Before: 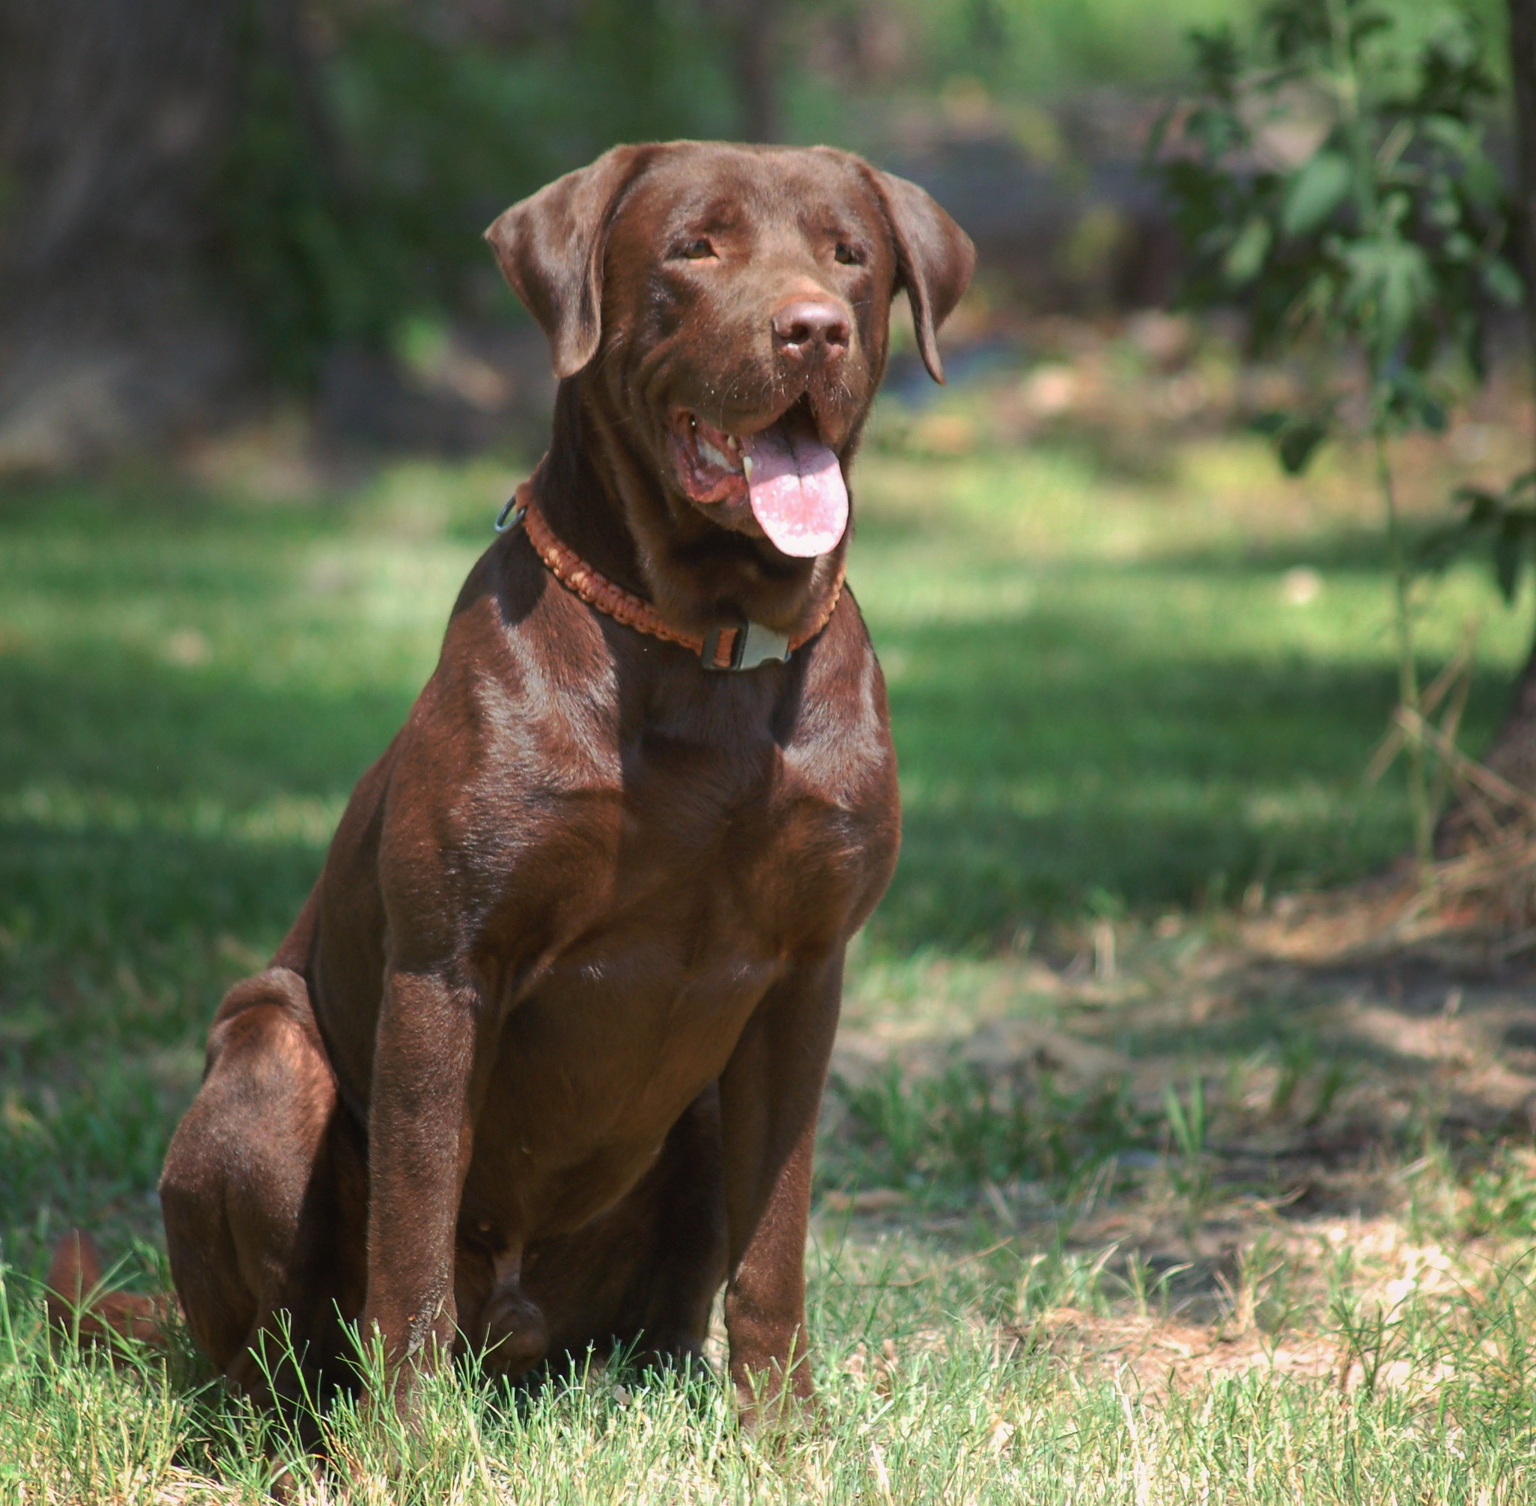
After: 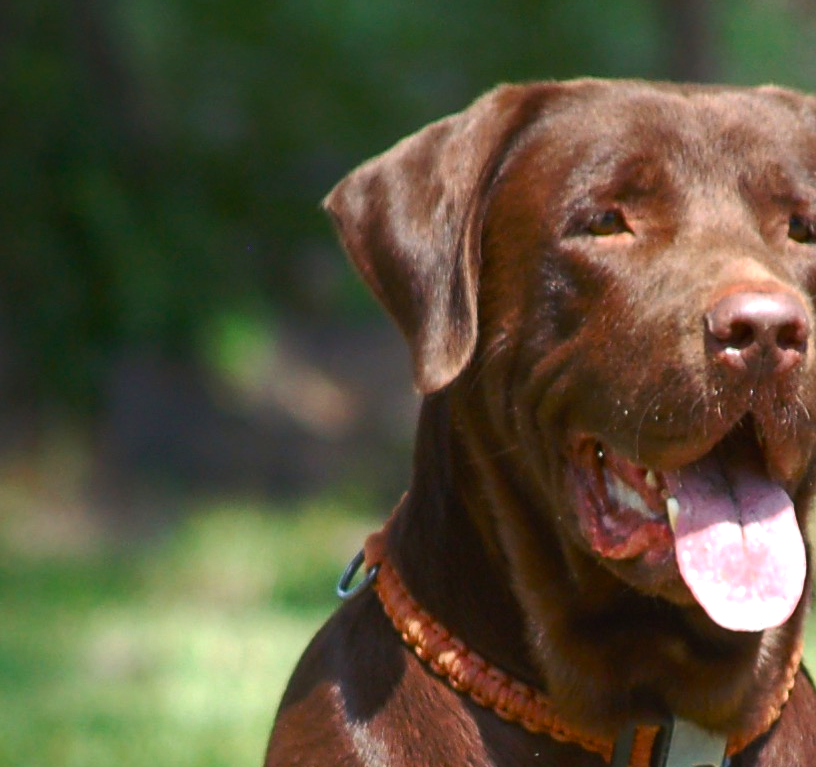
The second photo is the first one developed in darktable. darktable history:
crop: left 15.703%, top 5.449%, right 44.264%, bottom 56.179%
color balance rgb: perceptual saturation grading › global saturation 34.927%, perceptual saturation grading › highlights -25.862%, perceptual saturation grading › shadows 24.373%, perceptual brilliance grading › highlights 13.907%, perceptual brilliance grading › shadows -19.088%
